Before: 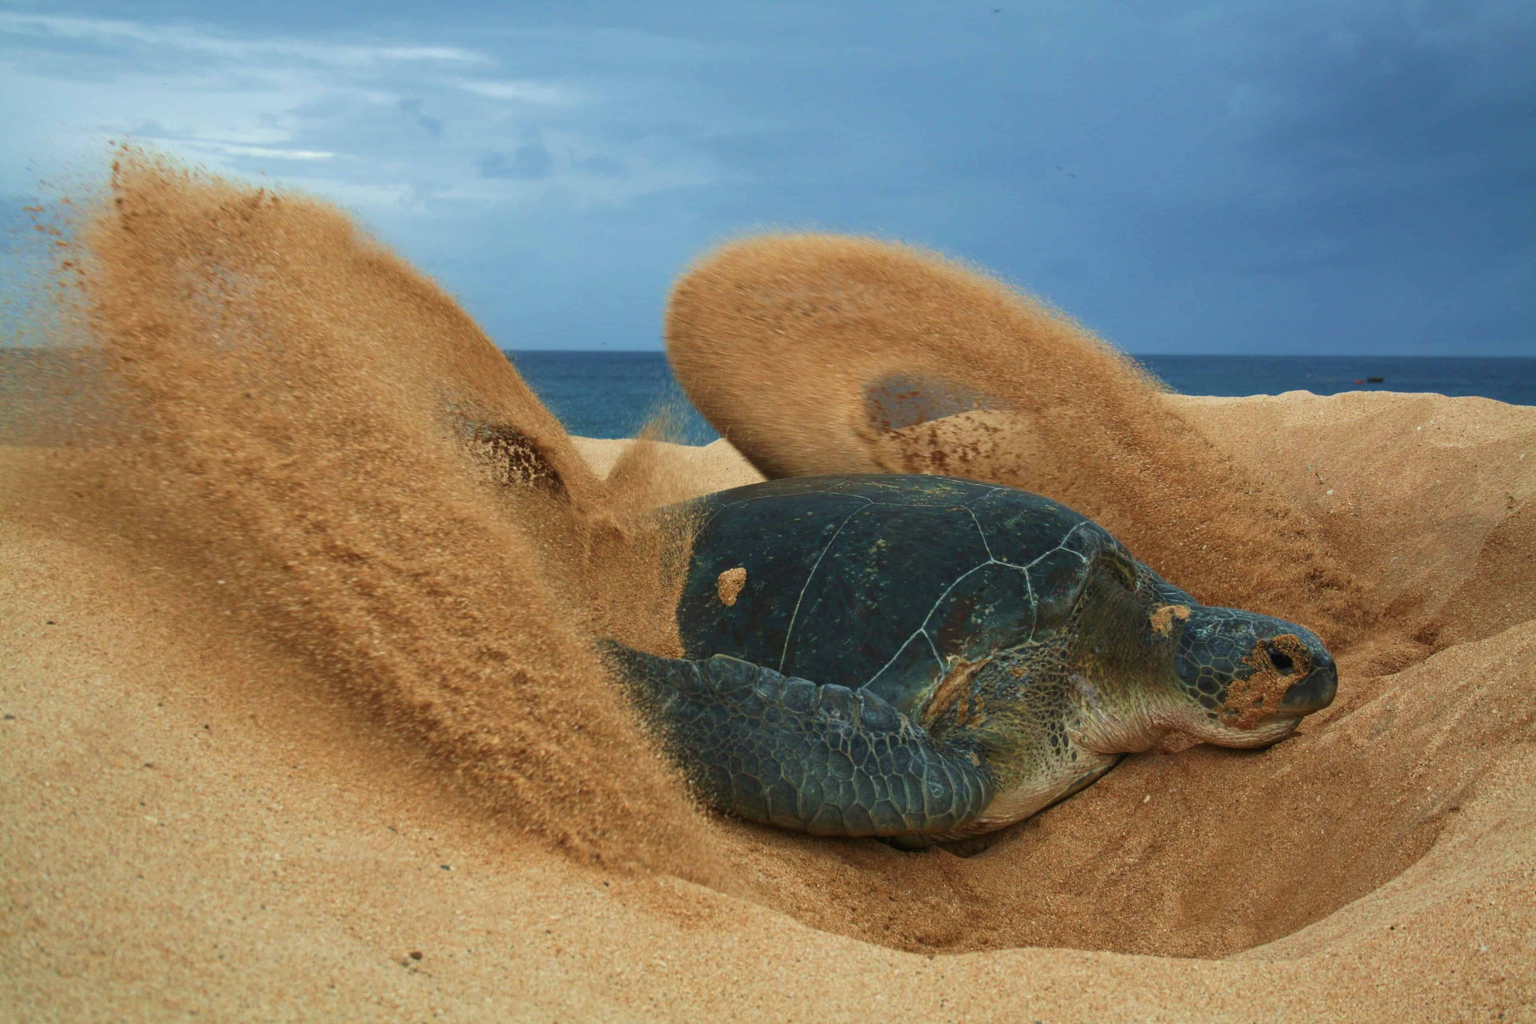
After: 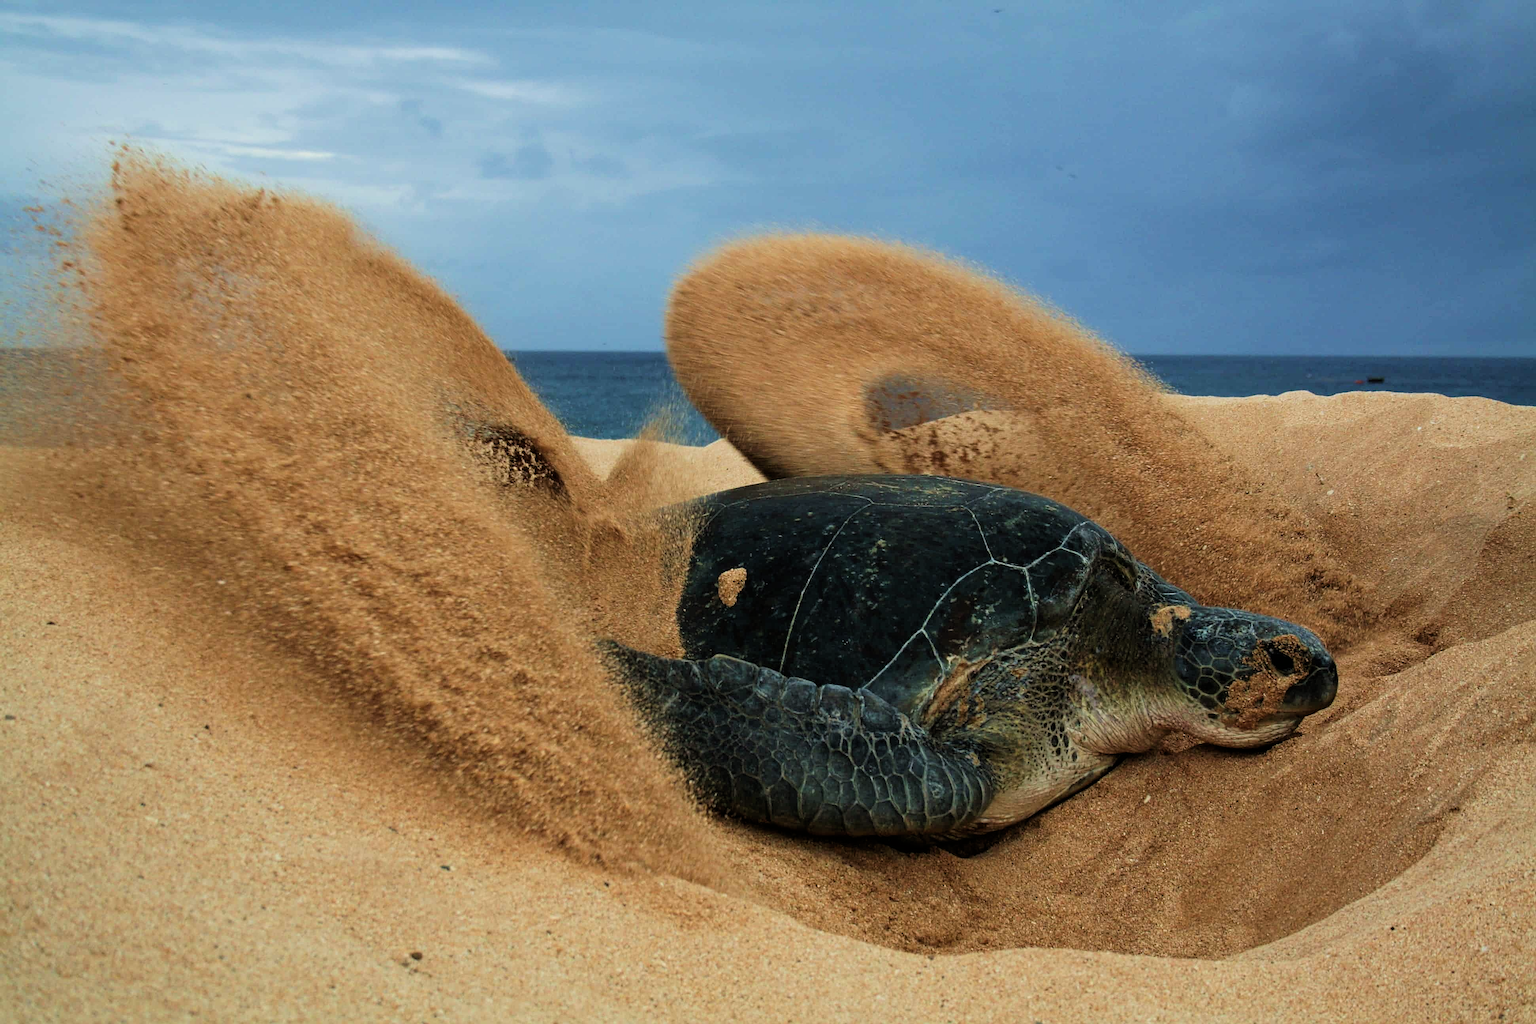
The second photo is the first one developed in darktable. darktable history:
filmic rgb: black relative exposure -5 EV, white relative exposure 3.2 EV, hardness 3.42, contrast 1.2, highlights saturation mix -30%
sharpen: on, module defaults
